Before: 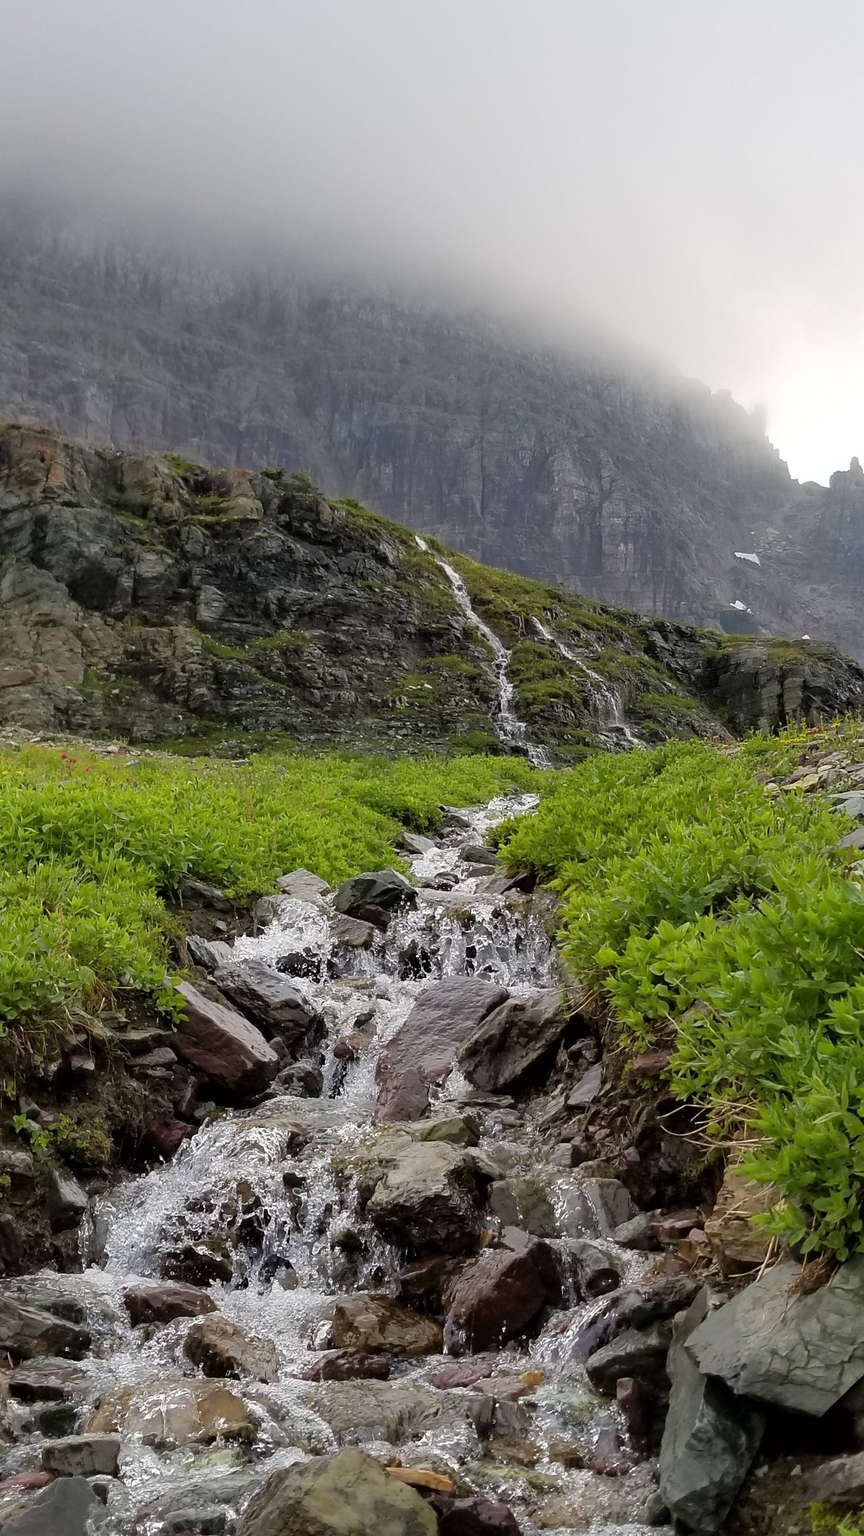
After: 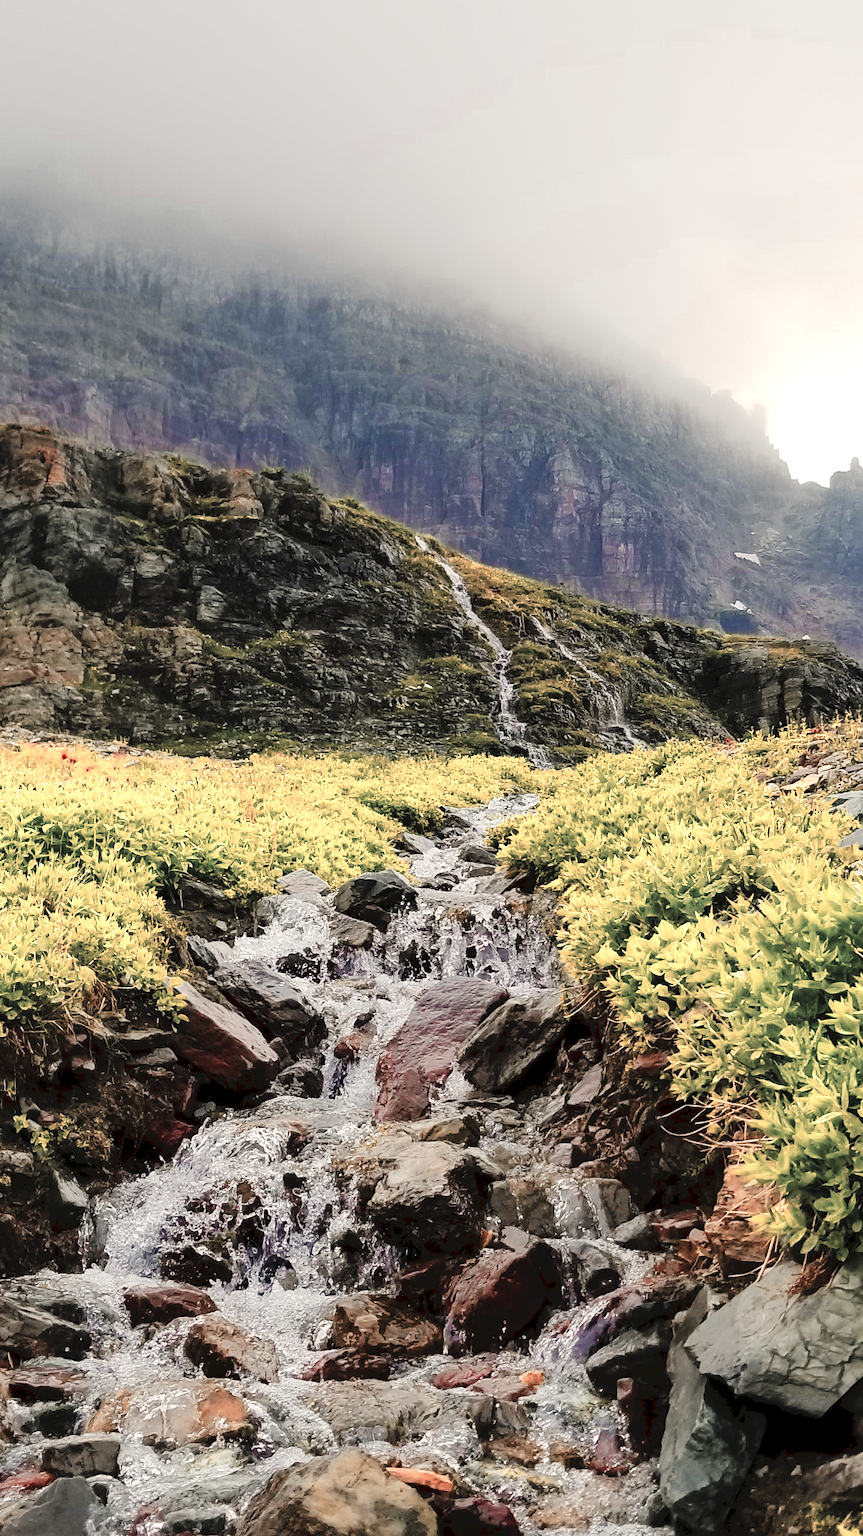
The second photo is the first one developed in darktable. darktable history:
tone curve: curves: ch0 [(0, 0) (0.003, 0.054) (0.011, 0.057) (0.025, 0.056) (0.044, 0.062) (0.069, 0.071) (0.1, 0.088) (0.136, 0.111) (0.177, 0.146) (0.224, 0.19) (0.277, 0.261) (0.335, 0.363) (0.399, 0.458) (0.468, 0.562) (0.543, 0.653) (0.623, 0.725) (0.709, 0.801) (0.801, 0.853) (0.898, 0.915) (1, 1)], preserve colors none
color balance rgb: shadows lift › luminance -9.205%, highlights gain › chroma 3.027%, highlights gain › hue 76.43°, linear chroma grading › global chroma 15.411%, perceptual saturation grading › global saturation 25.837%, global vibrance 14.574%
exposure: black level correction 0.001, compensate exposure bias true, compensate highlight preservation false
color zones: curves: ch0 [(0, 0.473) (0.001, 0.473) (0.226, 0.548) (0.4, 0.589) (0.525, 0.54) (0.728, 0.403) (0.999, 0.473) (1, 0.473)]; ch1 [(0, 0.619) (0.001, 0.619) (0.234, 0.388) (0.4, 0.372) (0.528, 0.422) (0.732, 0.53) (0.999, 0.619) (1, 0.619)]; ch2 [(0, 0.547) (0.001, 0.547) (0.226, 0.45) (0.4, 0.525) (0.525, 0.585) (0.8, 0.511) (0.999, 0.547) (1, 0.547)], mix 100.2%
